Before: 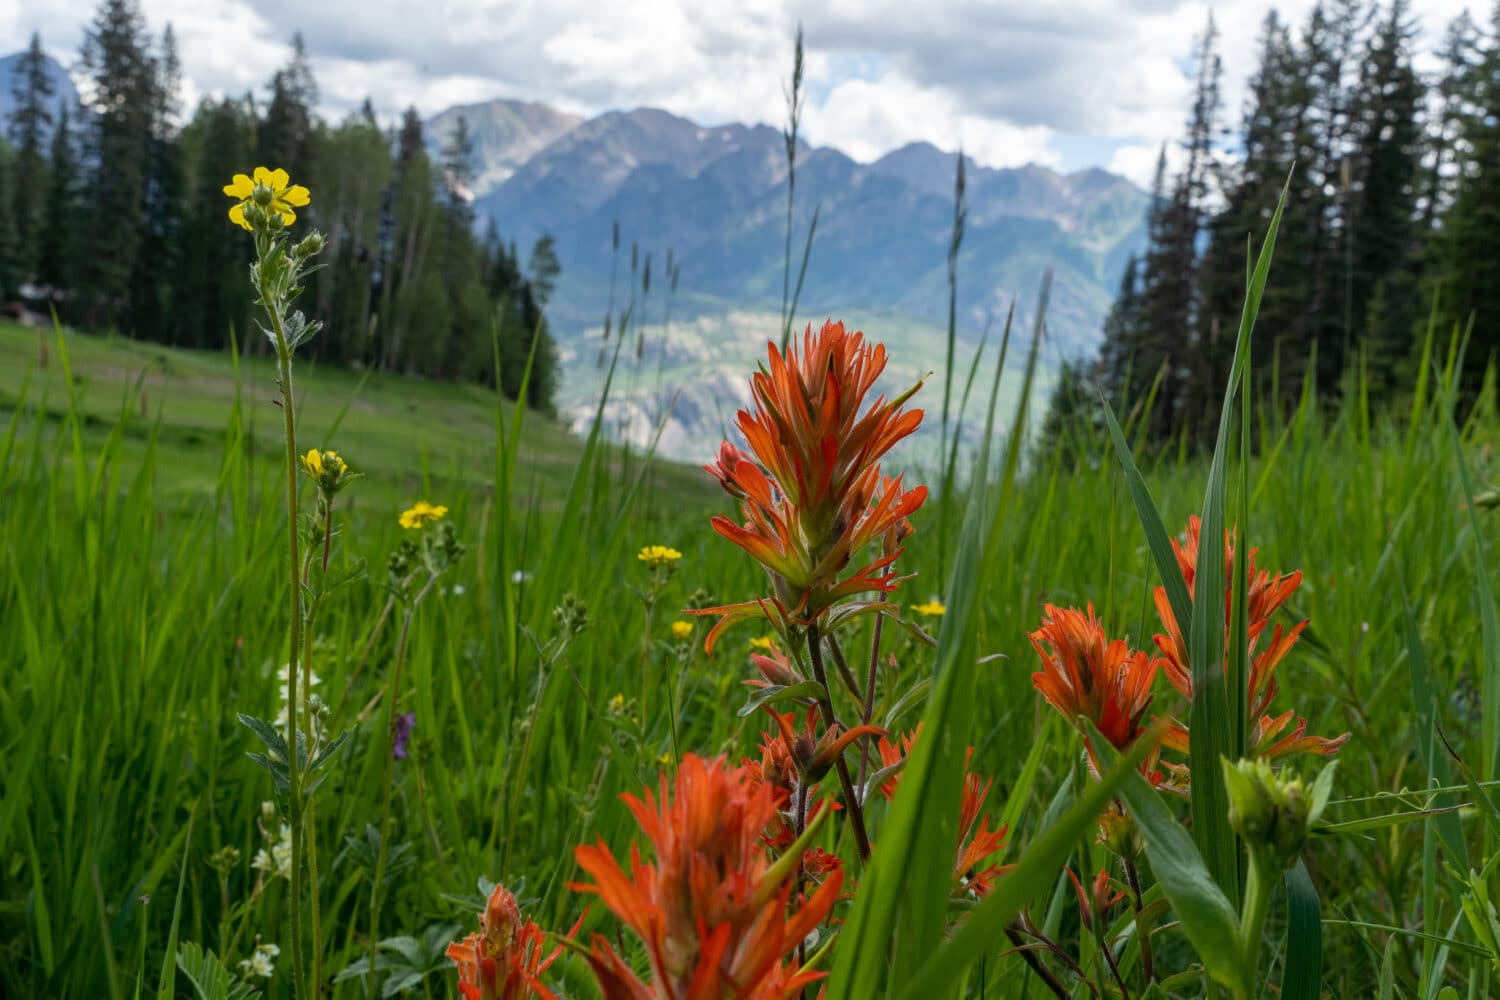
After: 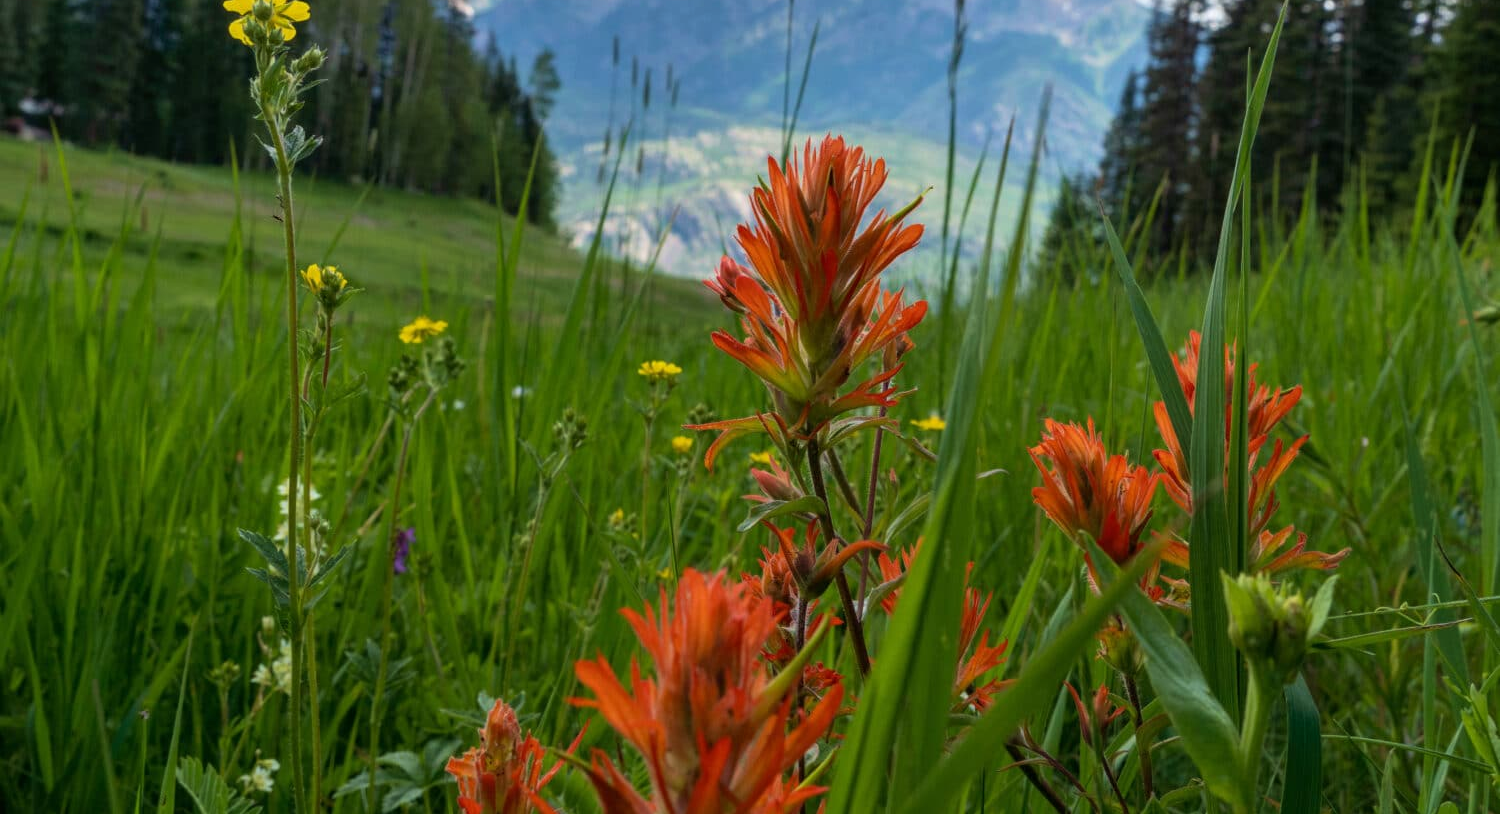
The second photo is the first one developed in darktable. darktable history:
velvia: strength 29.61%
crop and rotate: top 18.513%
